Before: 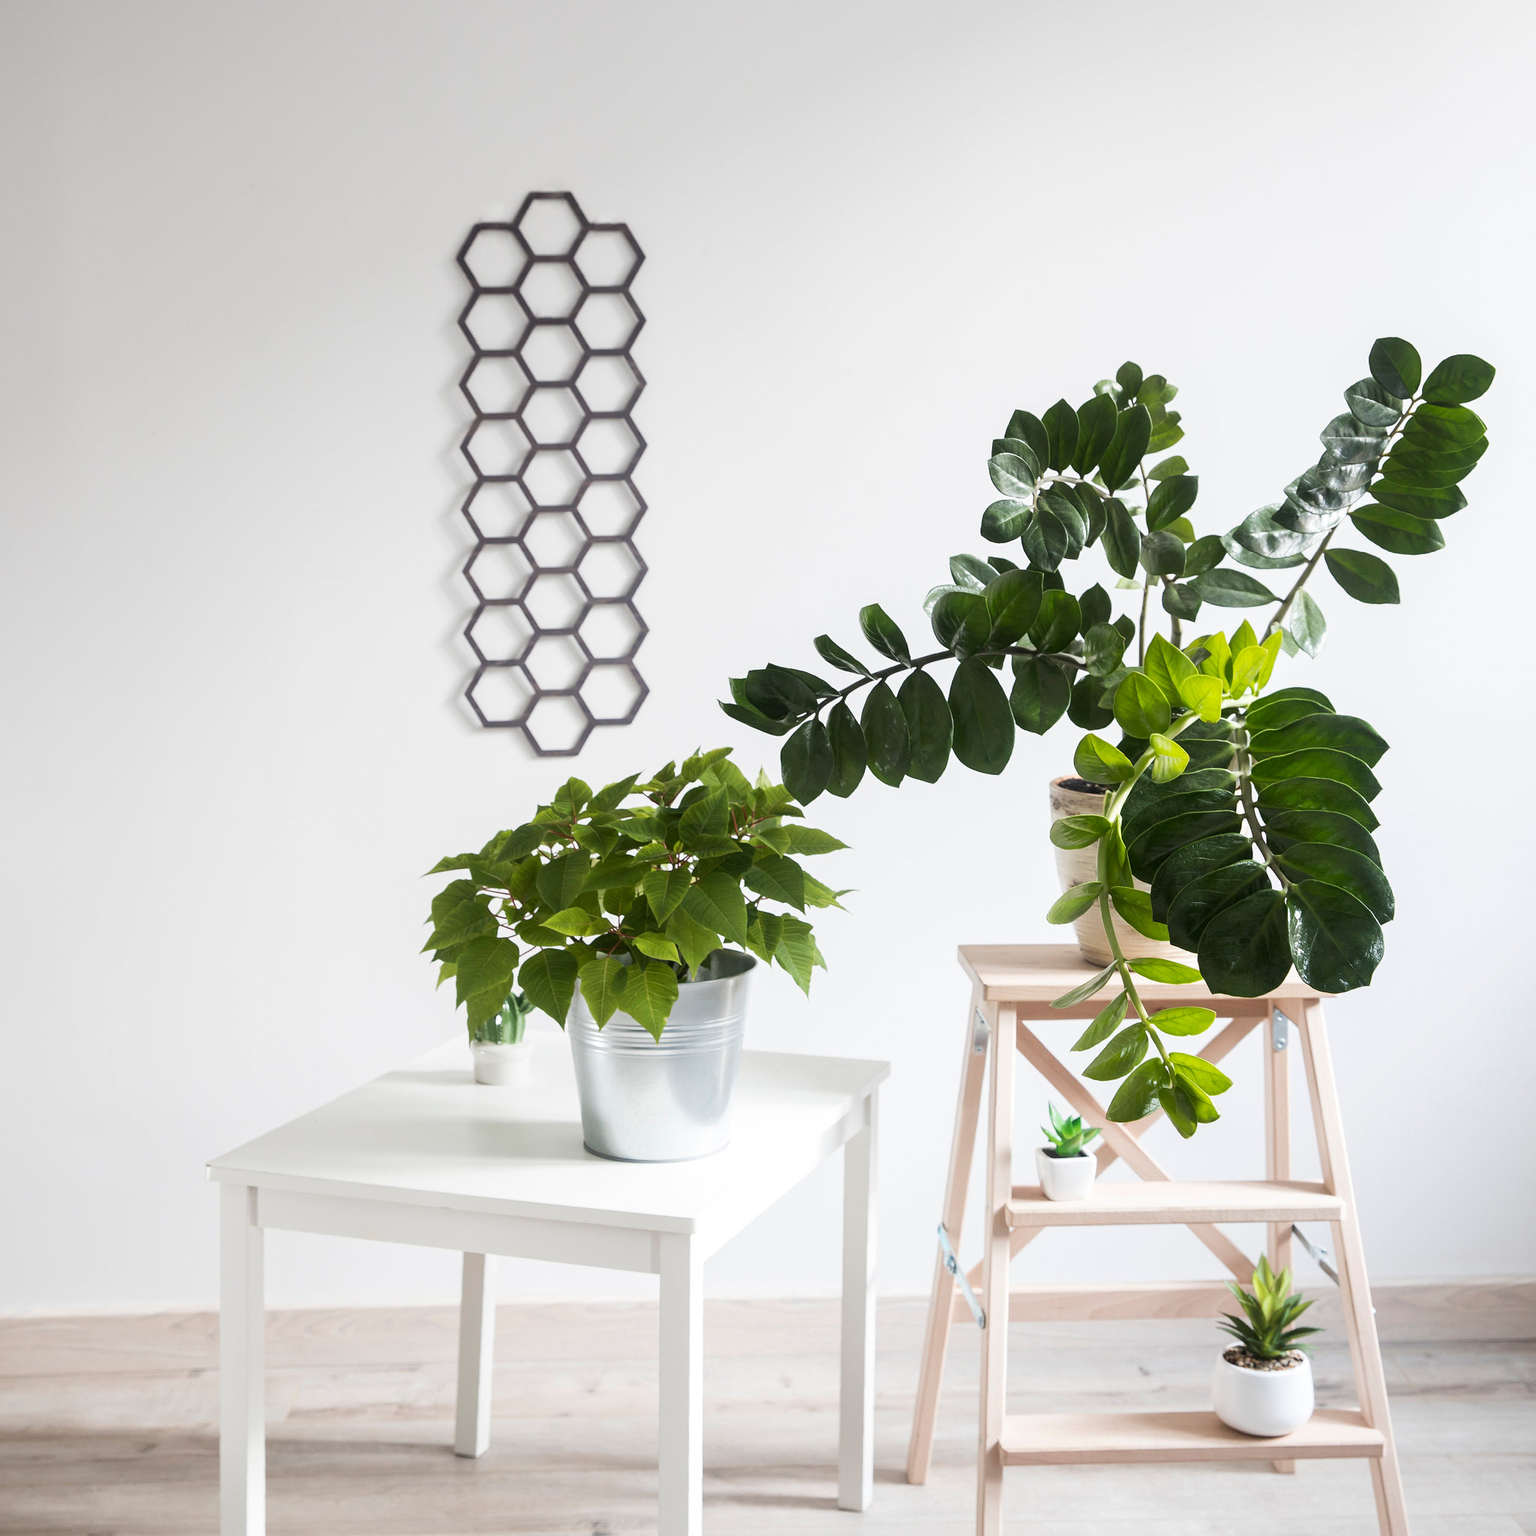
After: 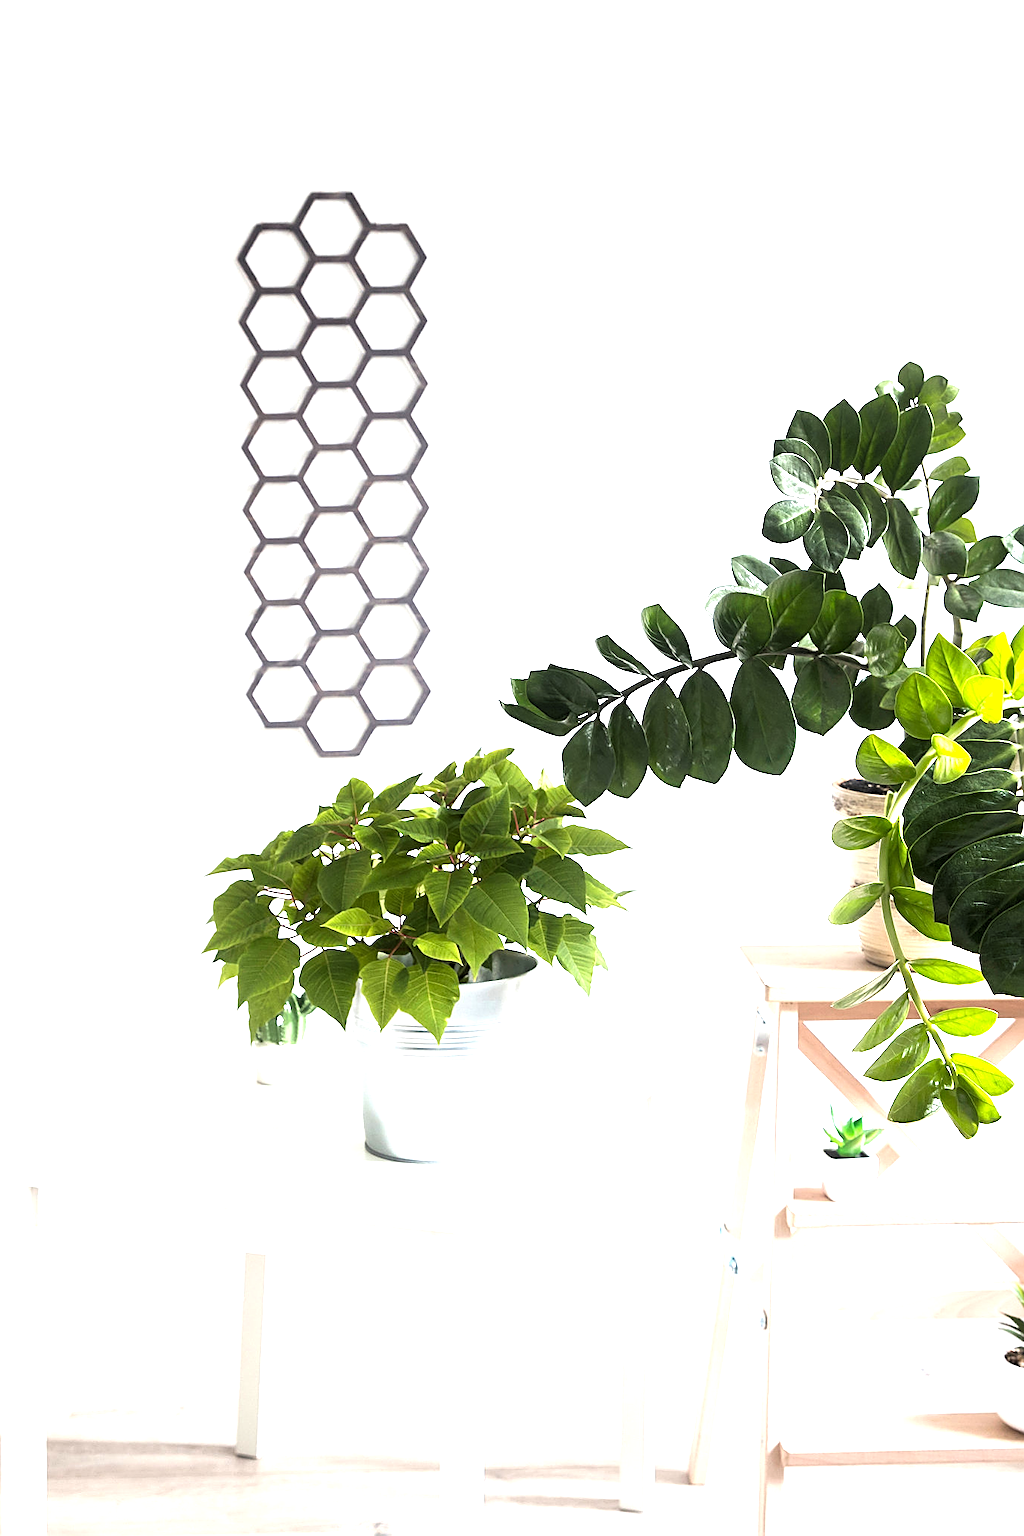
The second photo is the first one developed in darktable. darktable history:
sharpen: amount 0.575
crop and rotate: left 14.292%, right 19.041%
levels: levels [0.055, 0.477, 0.9]
exposure: exposure 0.722 EV, compensate highlight preservation false
